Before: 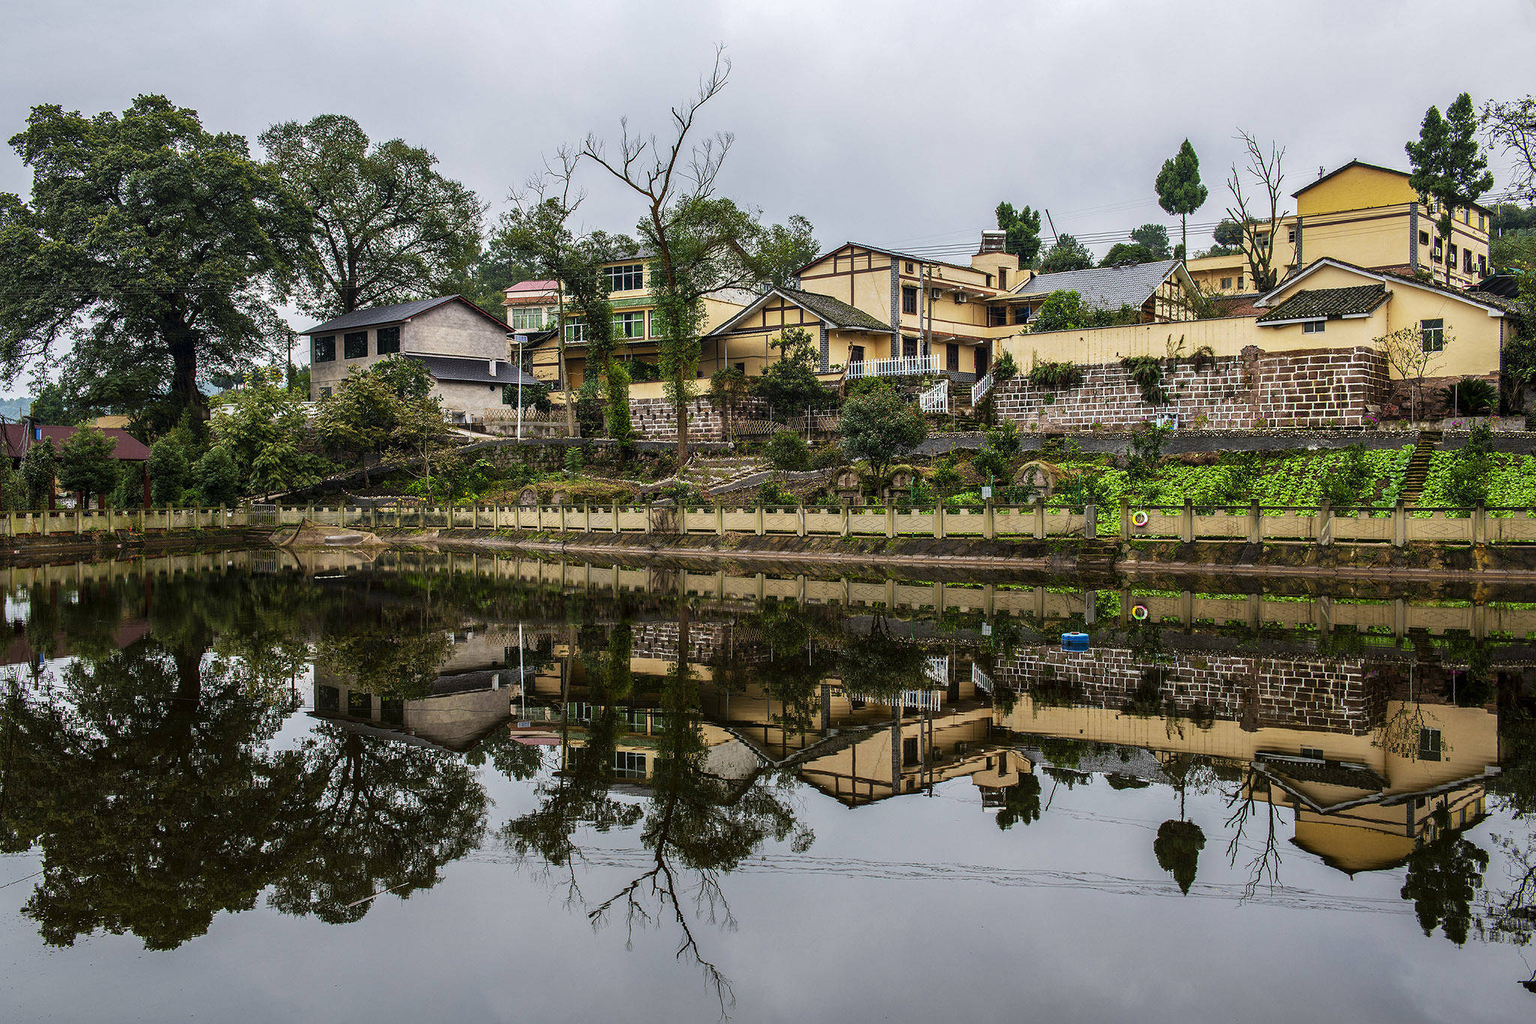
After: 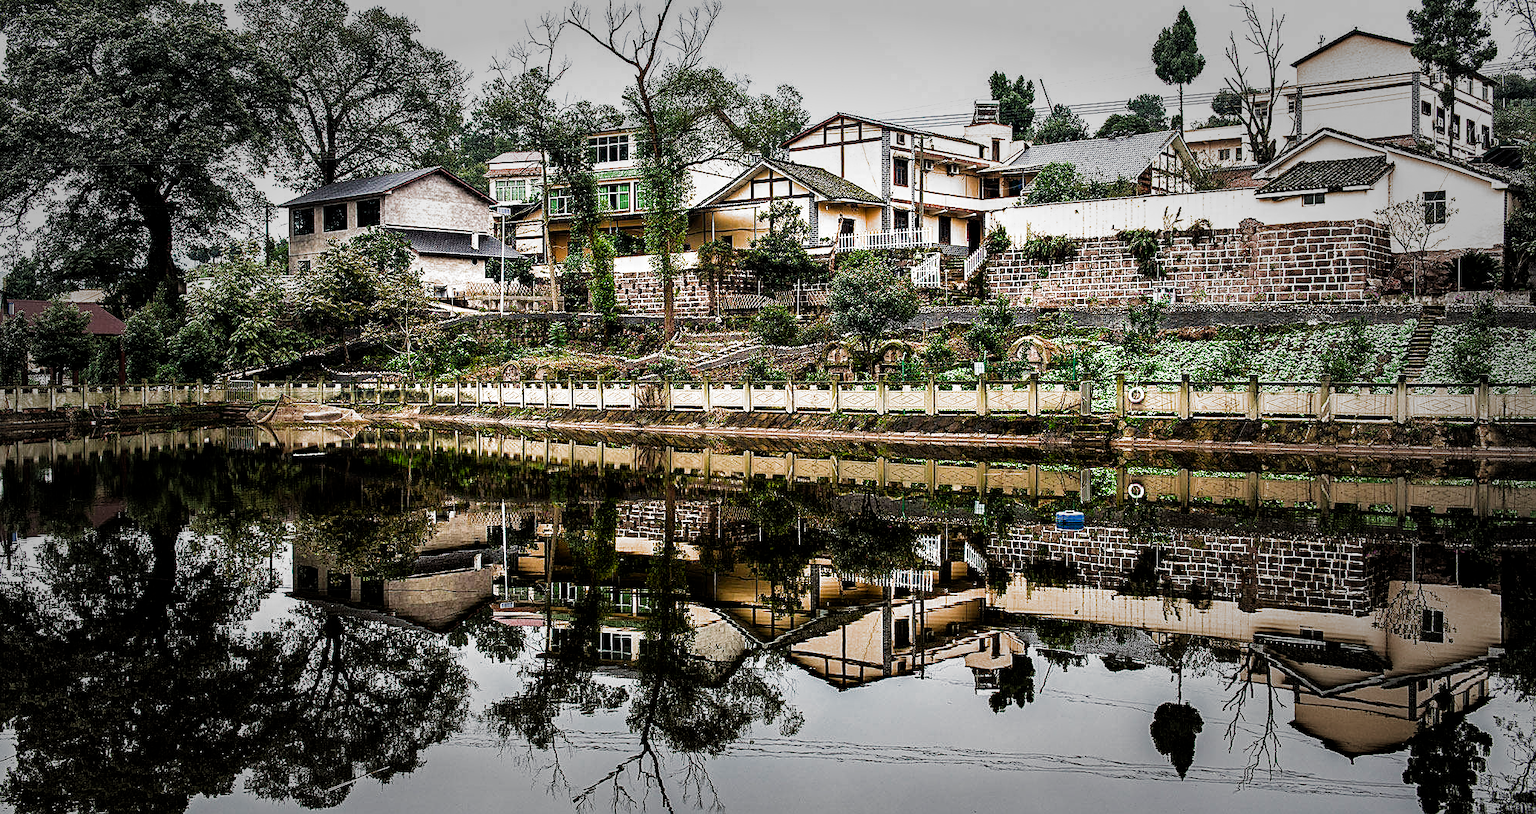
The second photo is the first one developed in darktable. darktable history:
crop and rotate: left 1.828%, top 12.913%, right 0.269%, bottom 9.142%
sharpen: on, module defaults
filmic rgb: black relative exposure -8.25 EV, white relative exposure 2.2 EV, target white luminance 99.988%, hardness 7.19, latitude 74.28%, contrast 1.321, highlights saturation mix -1.89%, shadows ↔ highlights balance 30.2%, add noise in highlights 0, color science v3 (2019), use custom middle-gray values true, contrast in highlights soft
tone equalizer: edges refinement/feathering 500, mask exposure compensation -1.57 EV, preserve details no
exposure: exposure 0.656 EV, compensate exposure bias true, compensate highlight preservation false
vignetting: fall-off start 48.3%, automatic ratio true, width/height ratio 1.297, unbound false
haze removal: strength 0.297, distance 0.252, compatibility mode true, adaptive false
color balance rgb: perceptual saturation grading › global saturation -4.091%, global vibrance 28.393%
